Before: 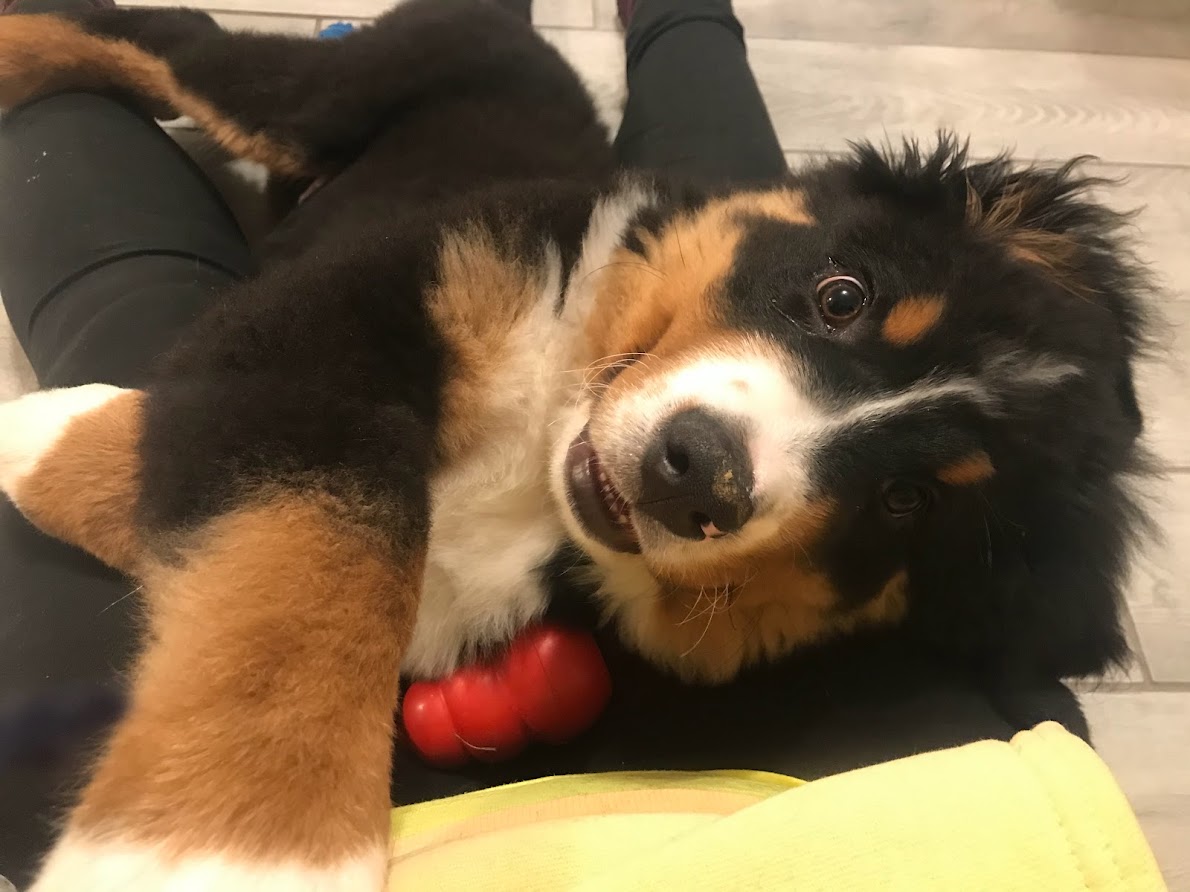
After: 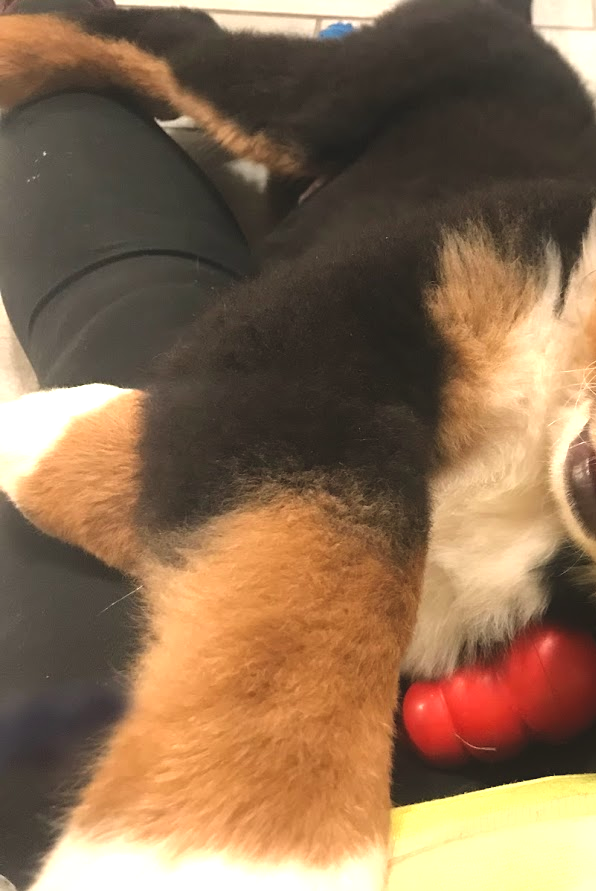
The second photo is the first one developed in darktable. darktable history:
crop and rotate: left 0.054%, top 0%, right 49.79%
exposure: black level correction -0.005, exposure 0.628 EV, compensate highlight preservation false
tone equalizer: mask exposure compensation -0.493 EV
